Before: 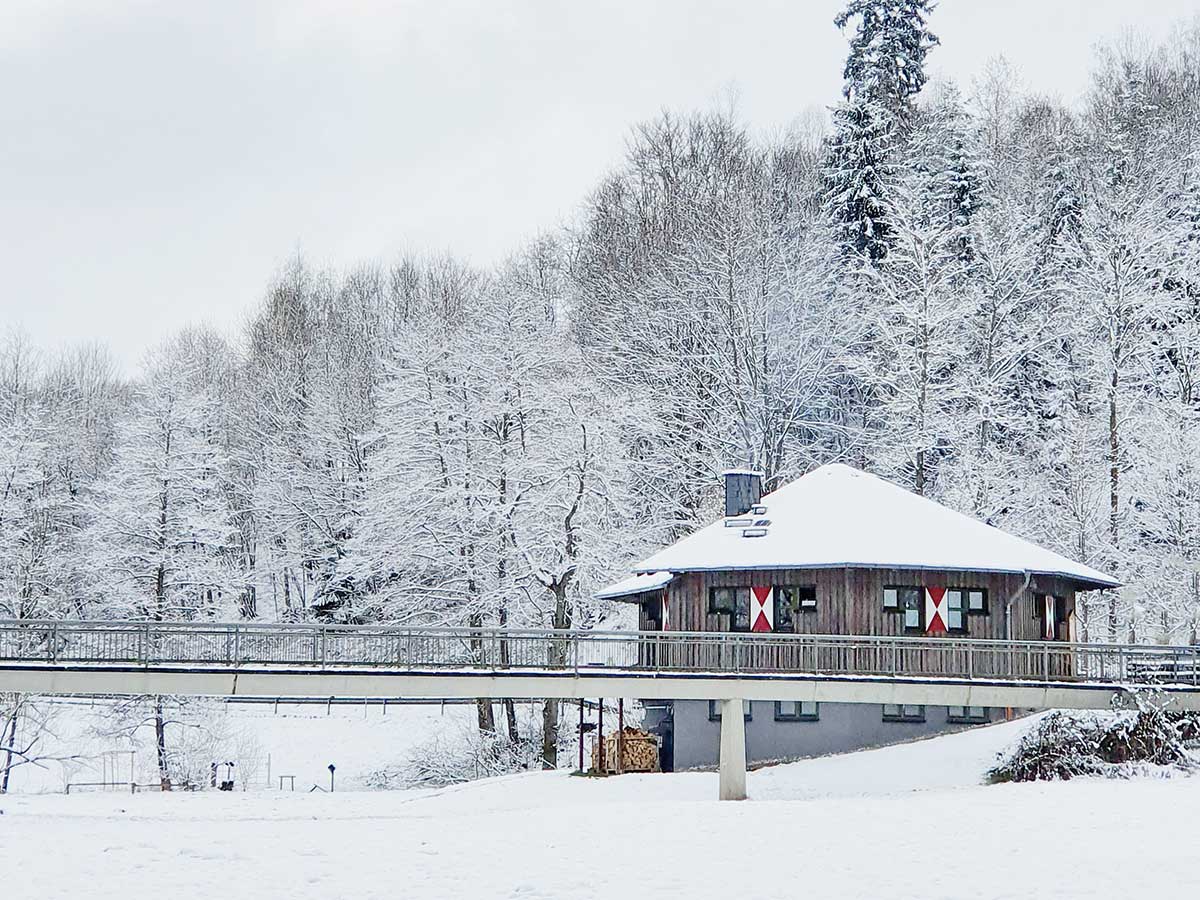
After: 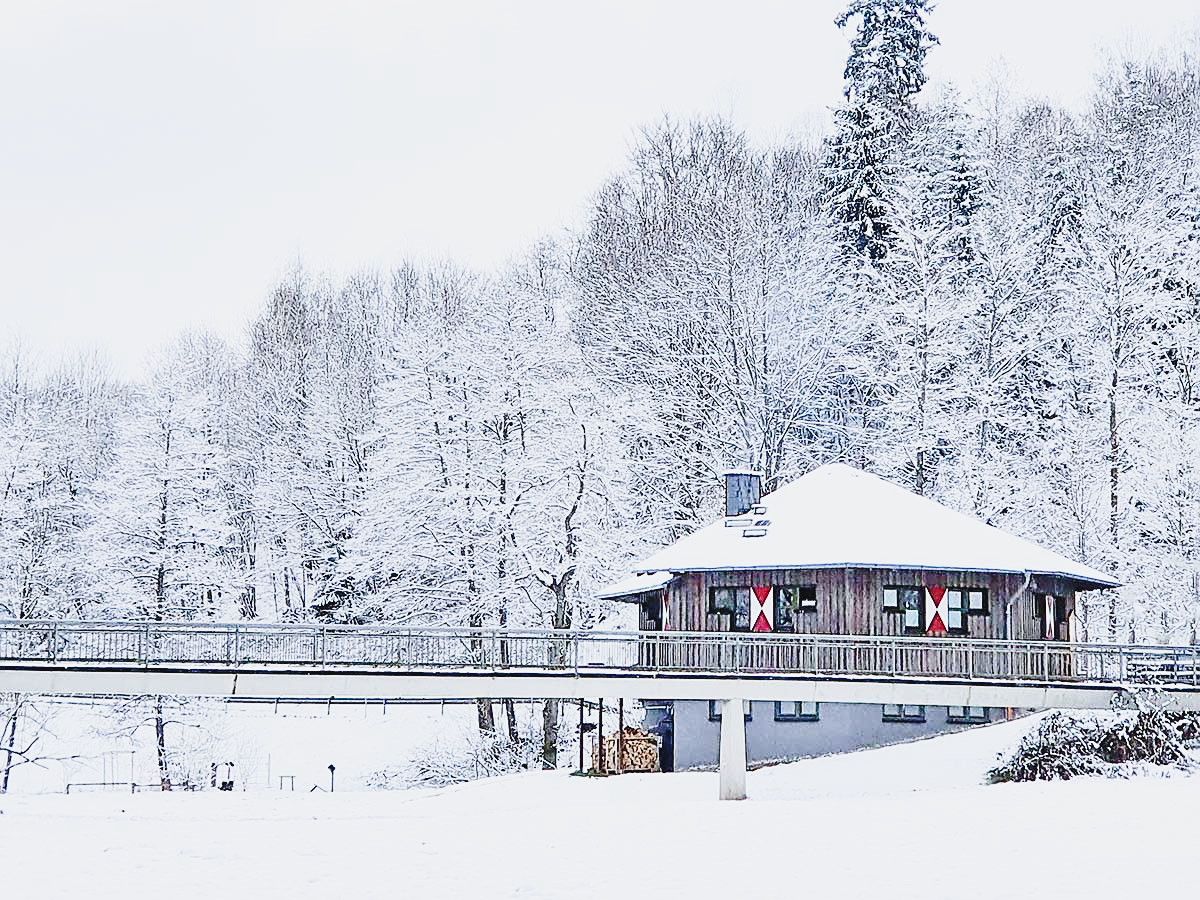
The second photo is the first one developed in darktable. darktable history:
color calibration: illuminant as shot in camera, x 0.358, y 0.373, temperature 4628.91 K
sharpen: on, module defaults
contrast brightness saturation: contrast -0.091, saturation -0.09
base curve: curves: ch0 [(0, 0) (0.036, 0.037) (0.121, 0.228) (0.46, 0.76) (0.859, 0.983) (1, 1)], preserve colors none
